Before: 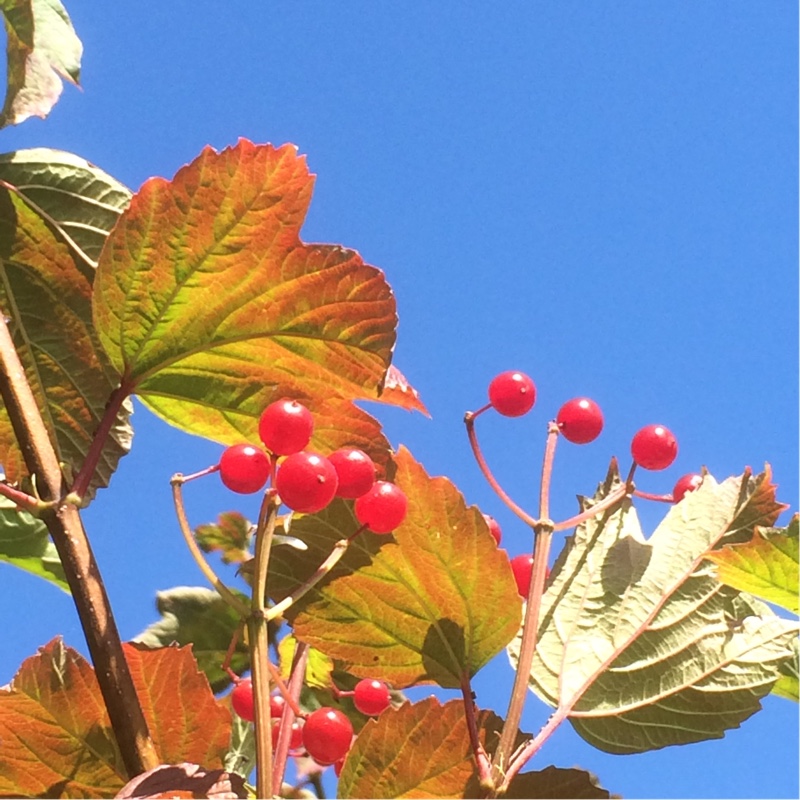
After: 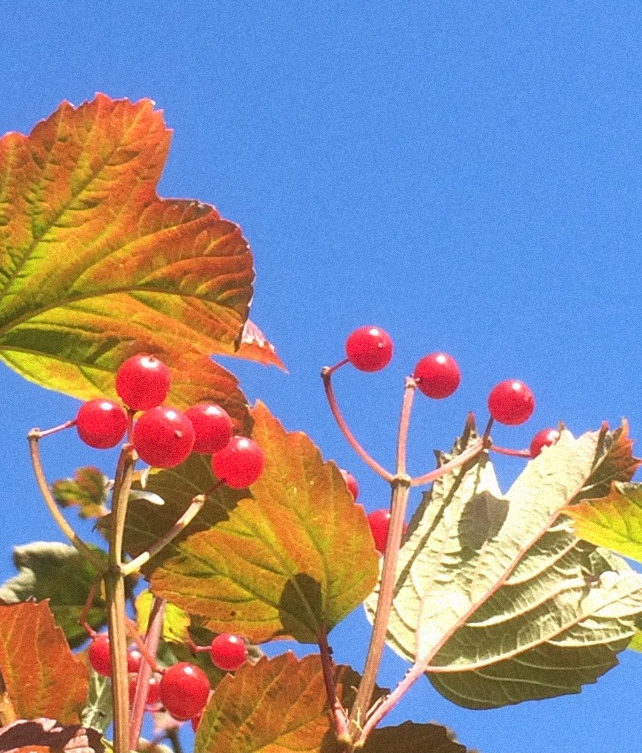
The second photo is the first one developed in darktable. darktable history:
crop and rotate: left 17.959%, top 5.771%, right 1.742%
grain: mid-tones bias 0%
